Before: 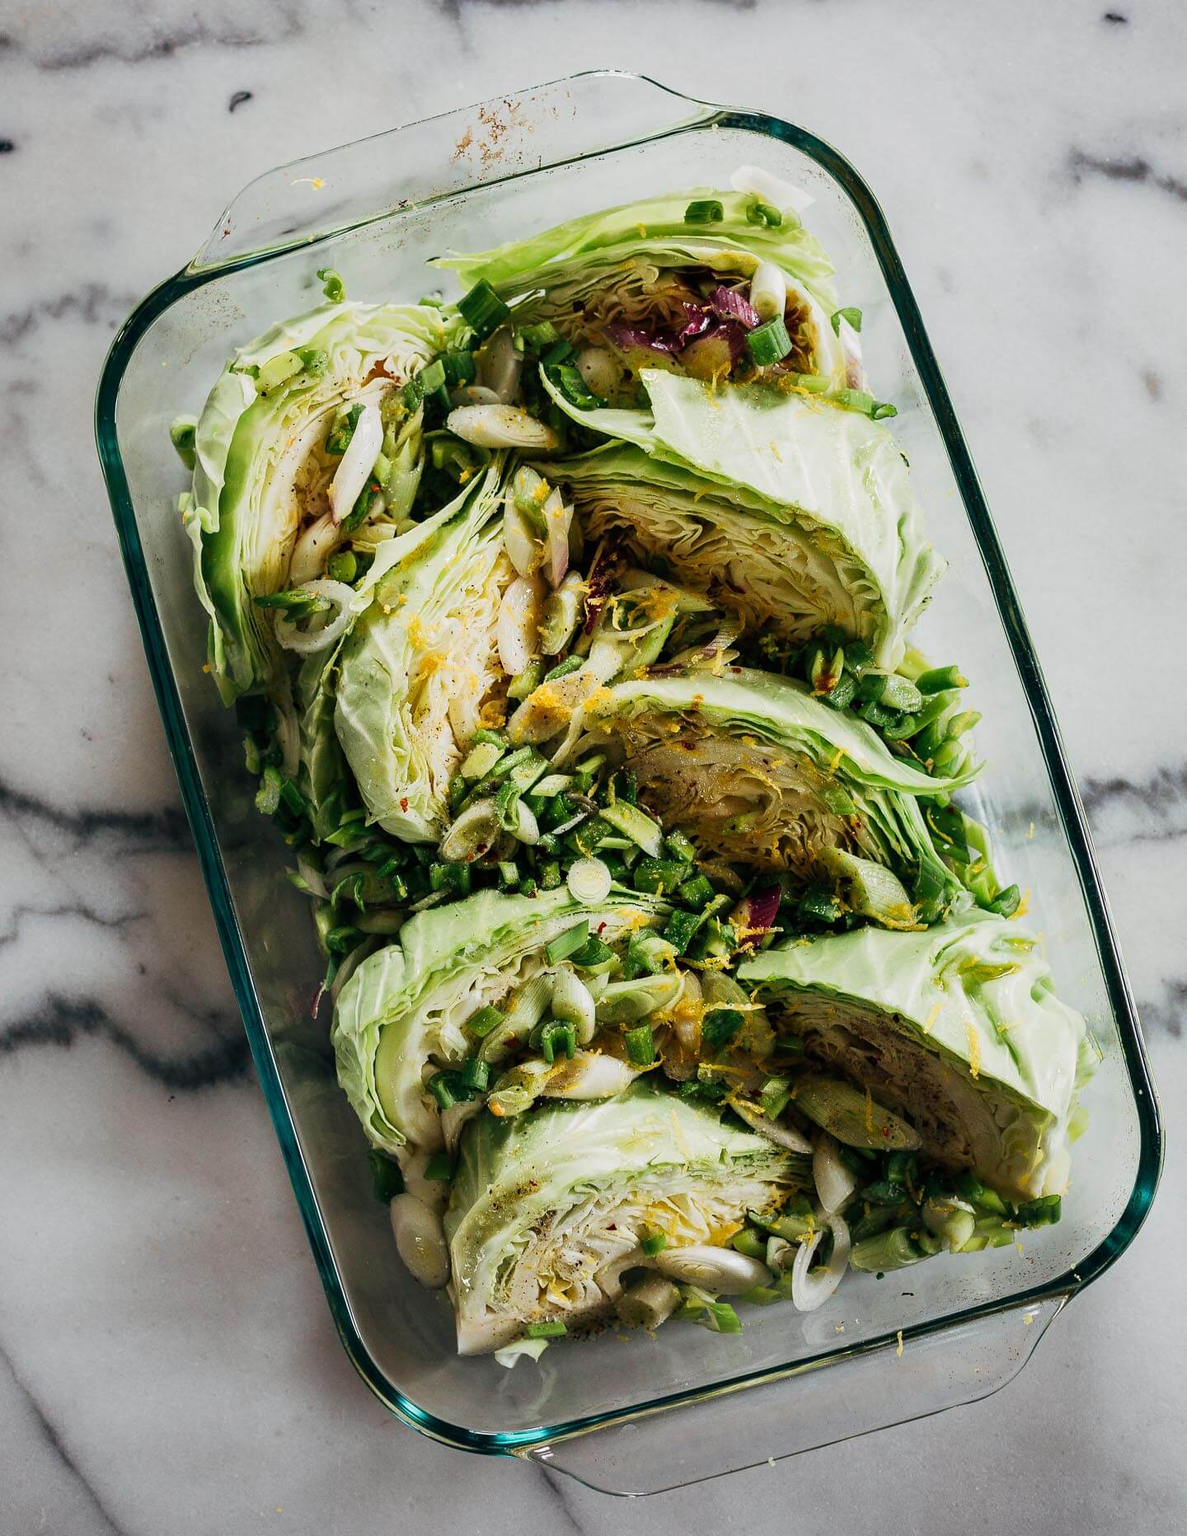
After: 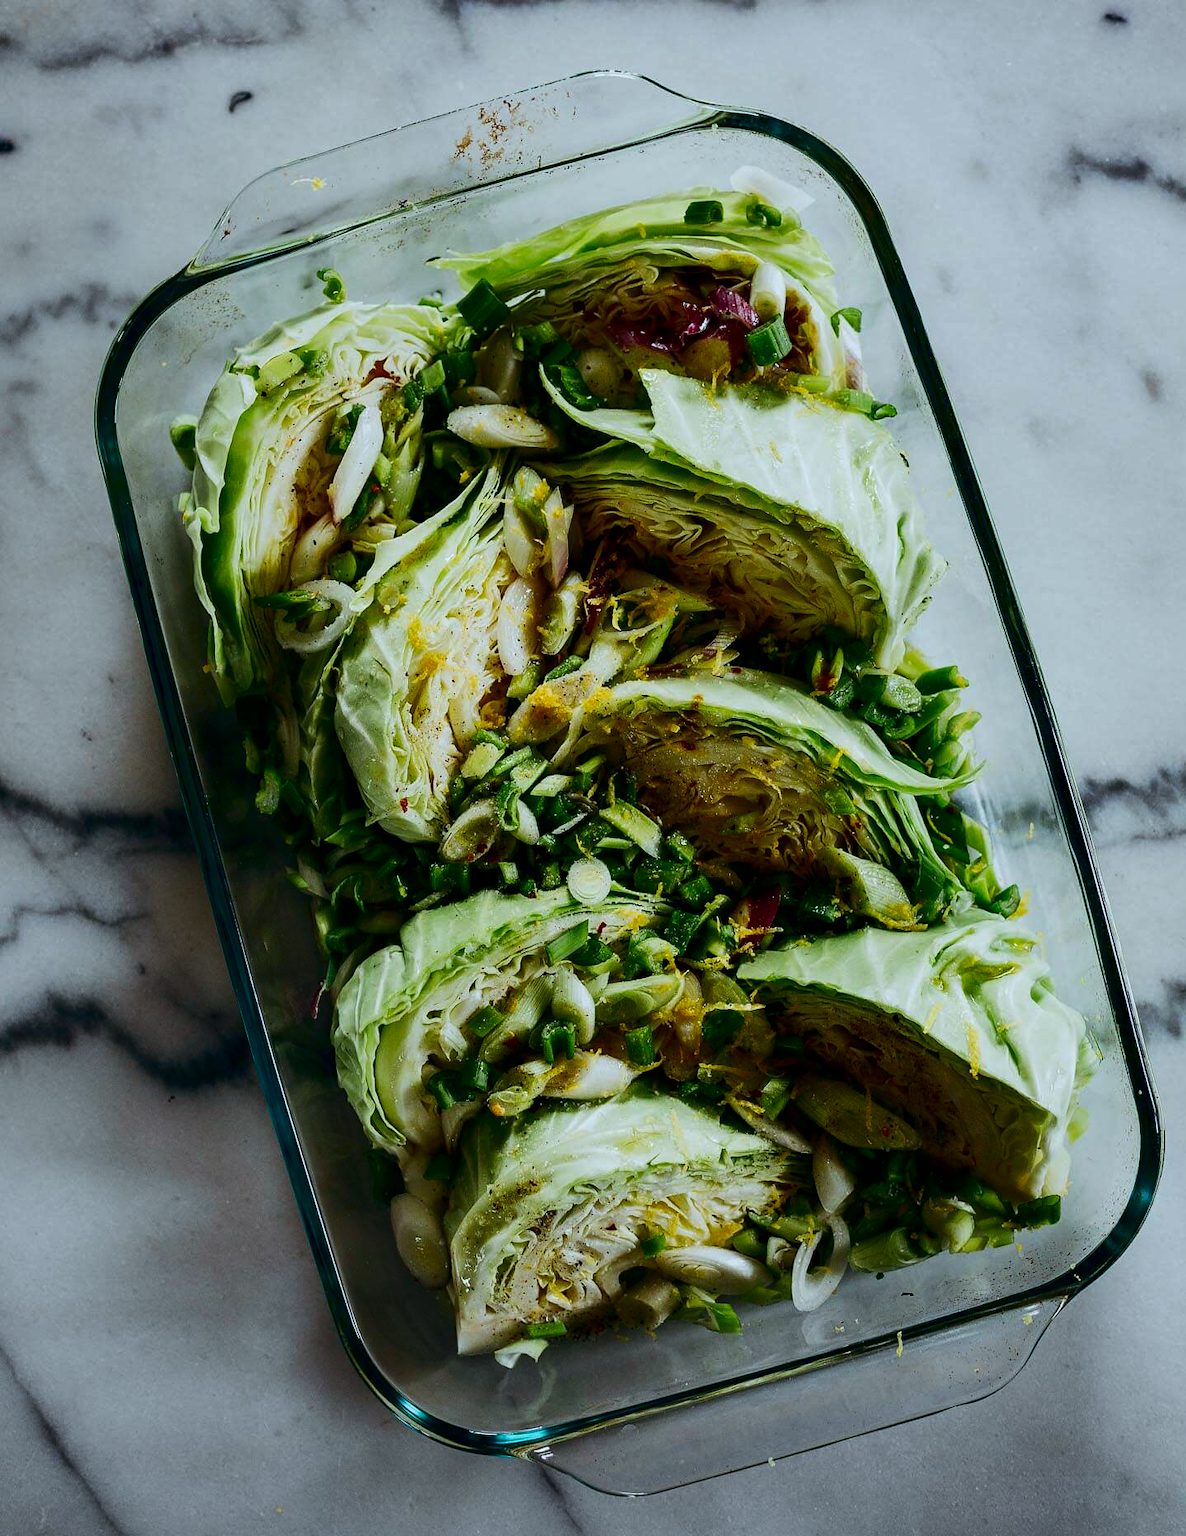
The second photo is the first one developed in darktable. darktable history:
white balance: red 0.925, blue 1.046
contrast brightness saturation: contrast 0.1, brightness -0.26, saturation 0.14
